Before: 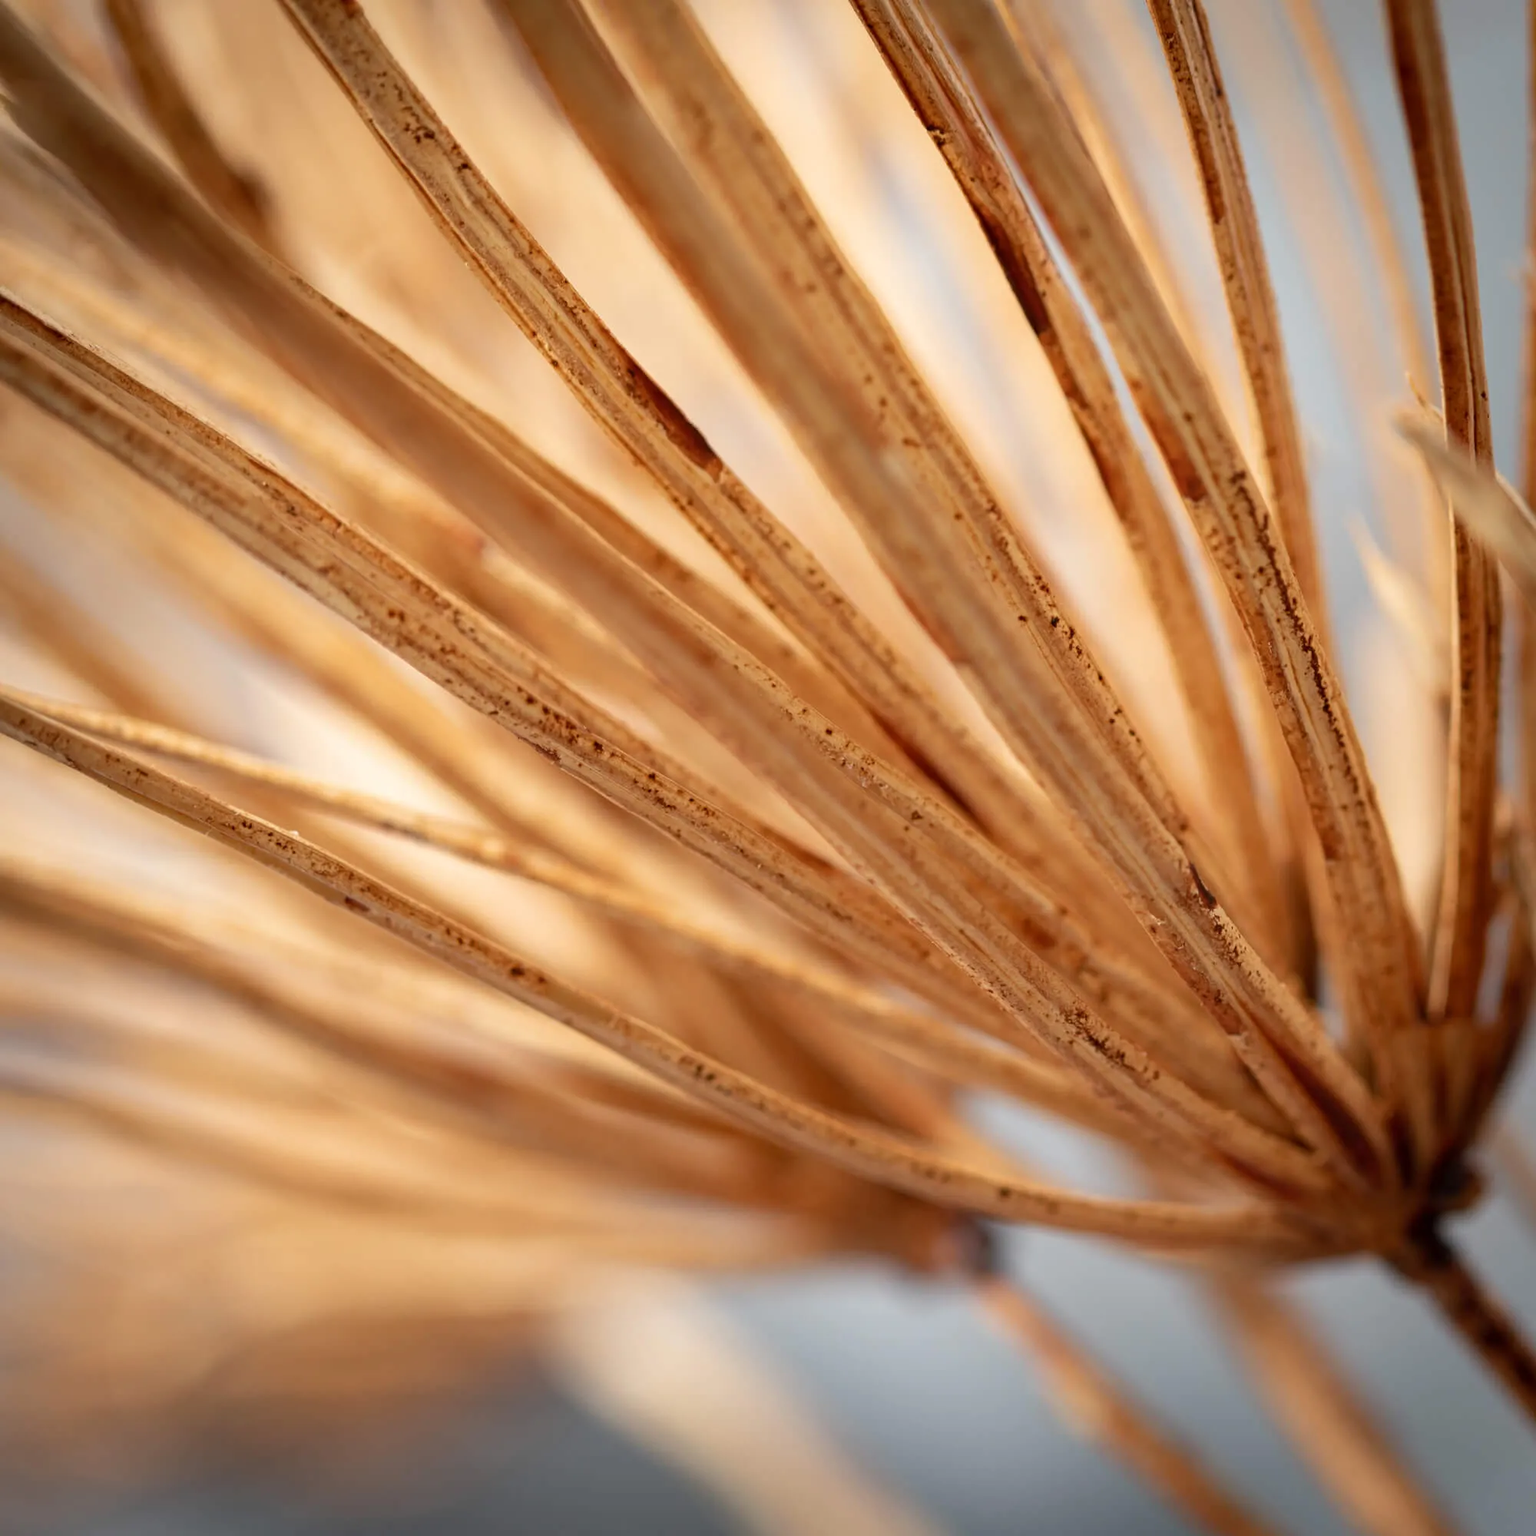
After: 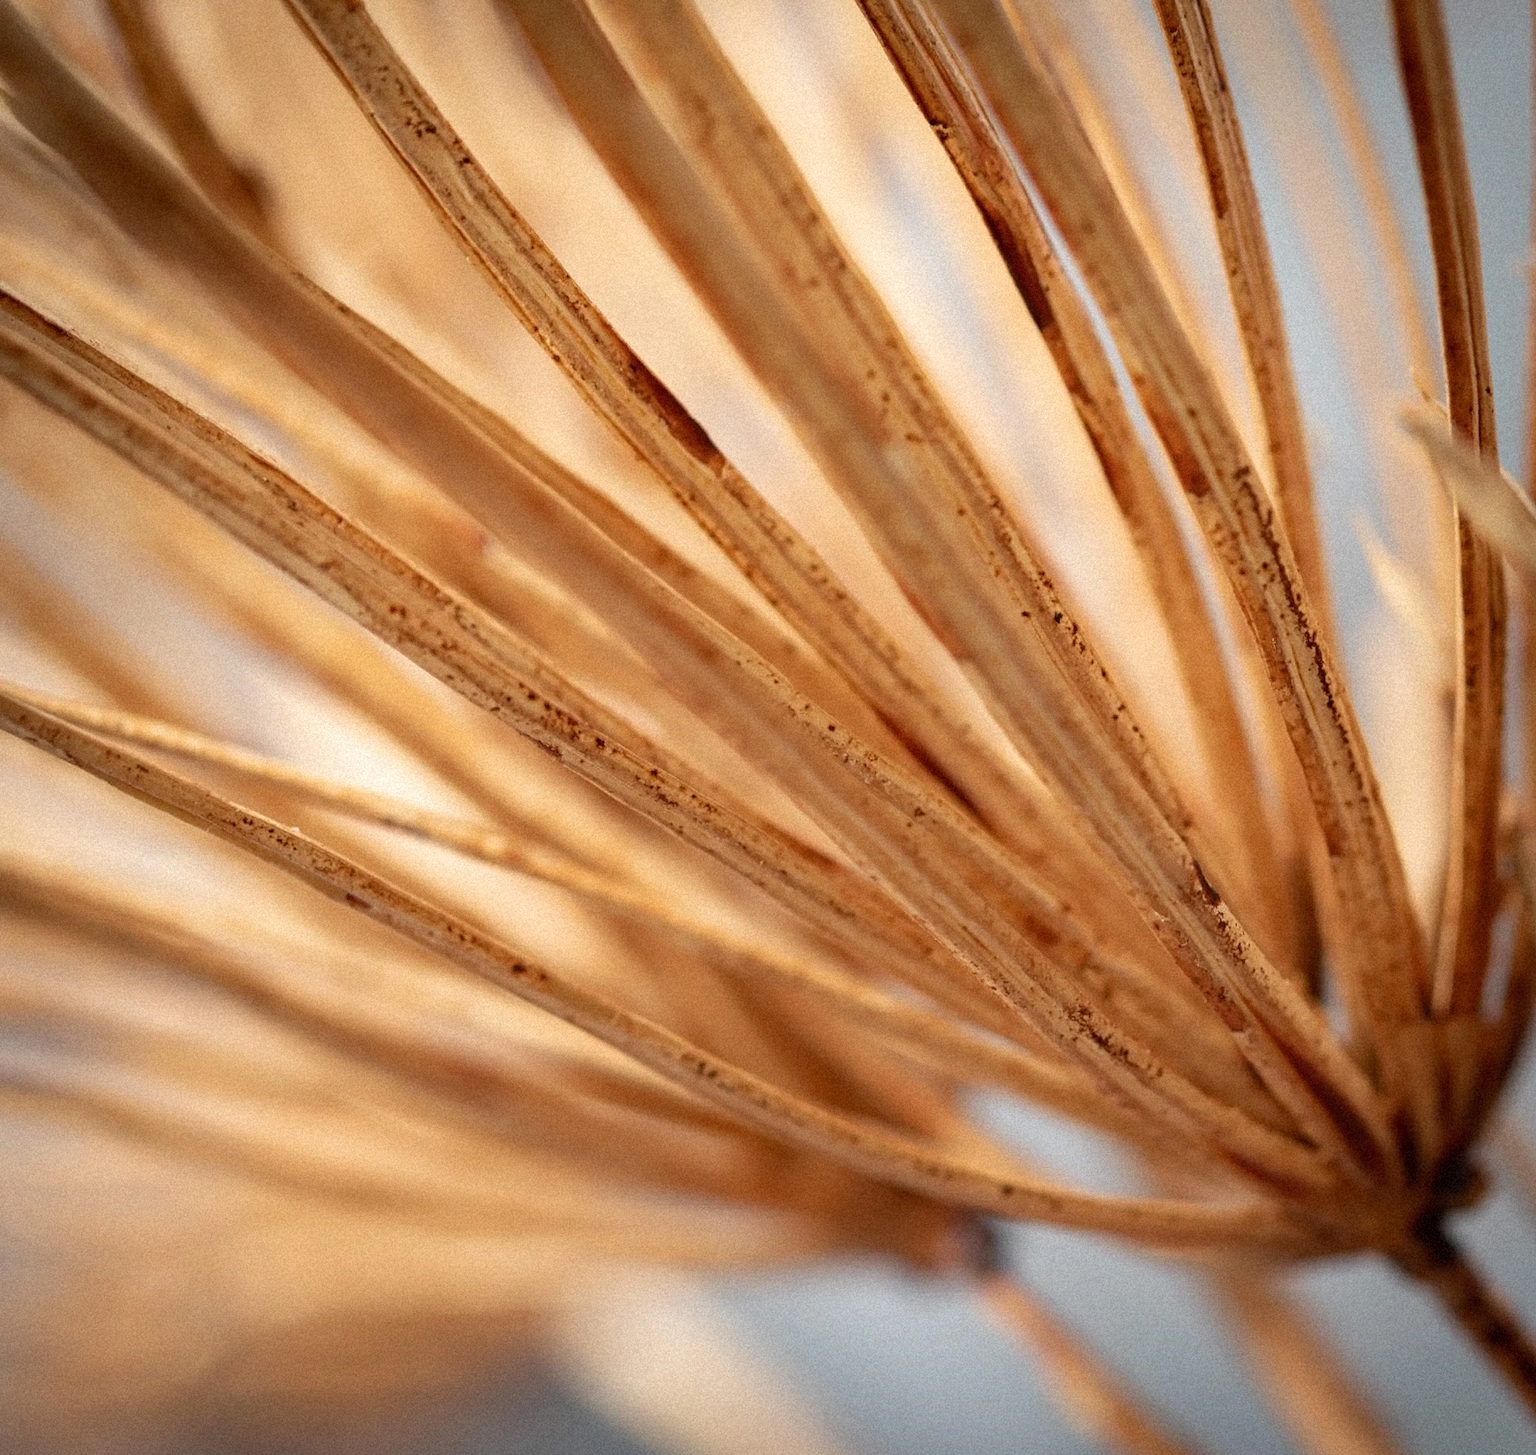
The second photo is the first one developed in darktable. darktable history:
grain: mid-tones bias 0%
crop: top 0.448%, right 0.264%, bottom 5.045%
